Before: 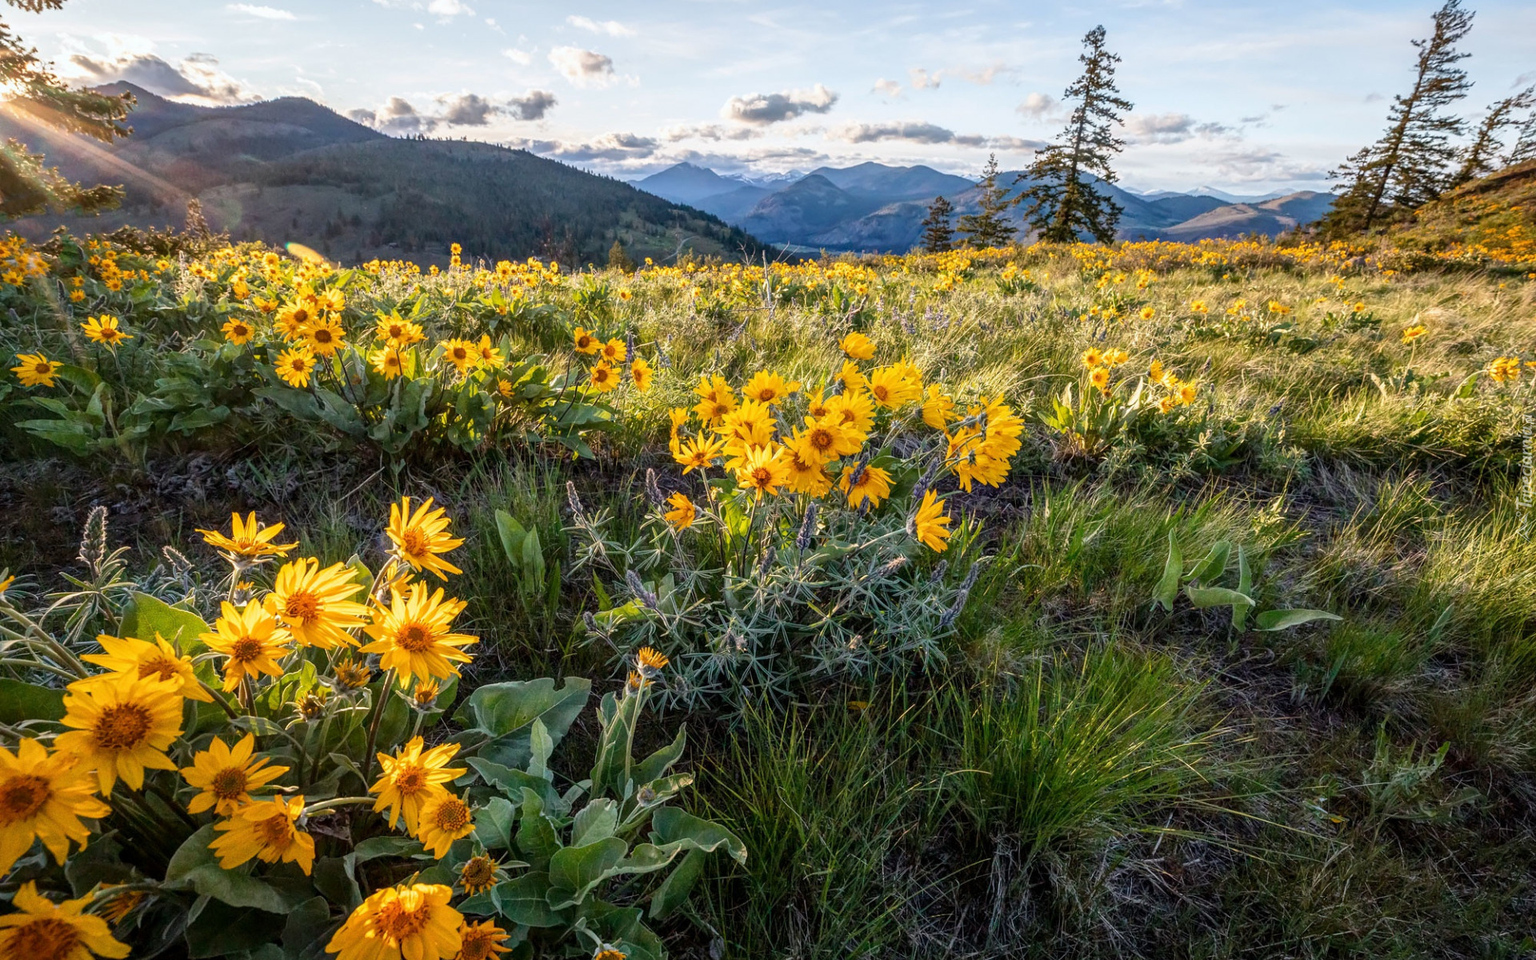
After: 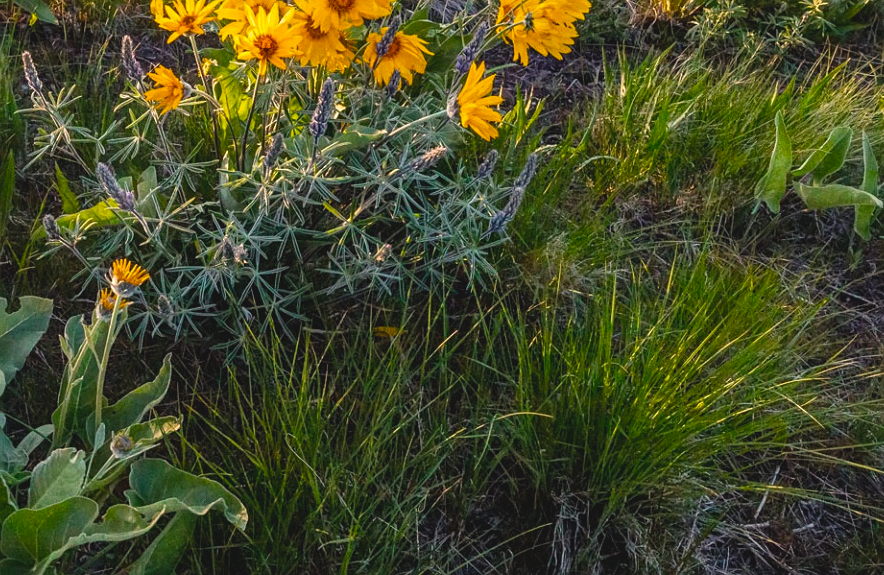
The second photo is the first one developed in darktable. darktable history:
crop: left 35.78%, top 45.902%, right 18.139%, bottom 6.124%
color balance rgb: highlights gain › chroma 1.016%, highlights gain › hue 60.13°, global offset › luminance 0.728%, perceptual saturation grading › global saturation 30.702%
sharpen: amount 0.202
